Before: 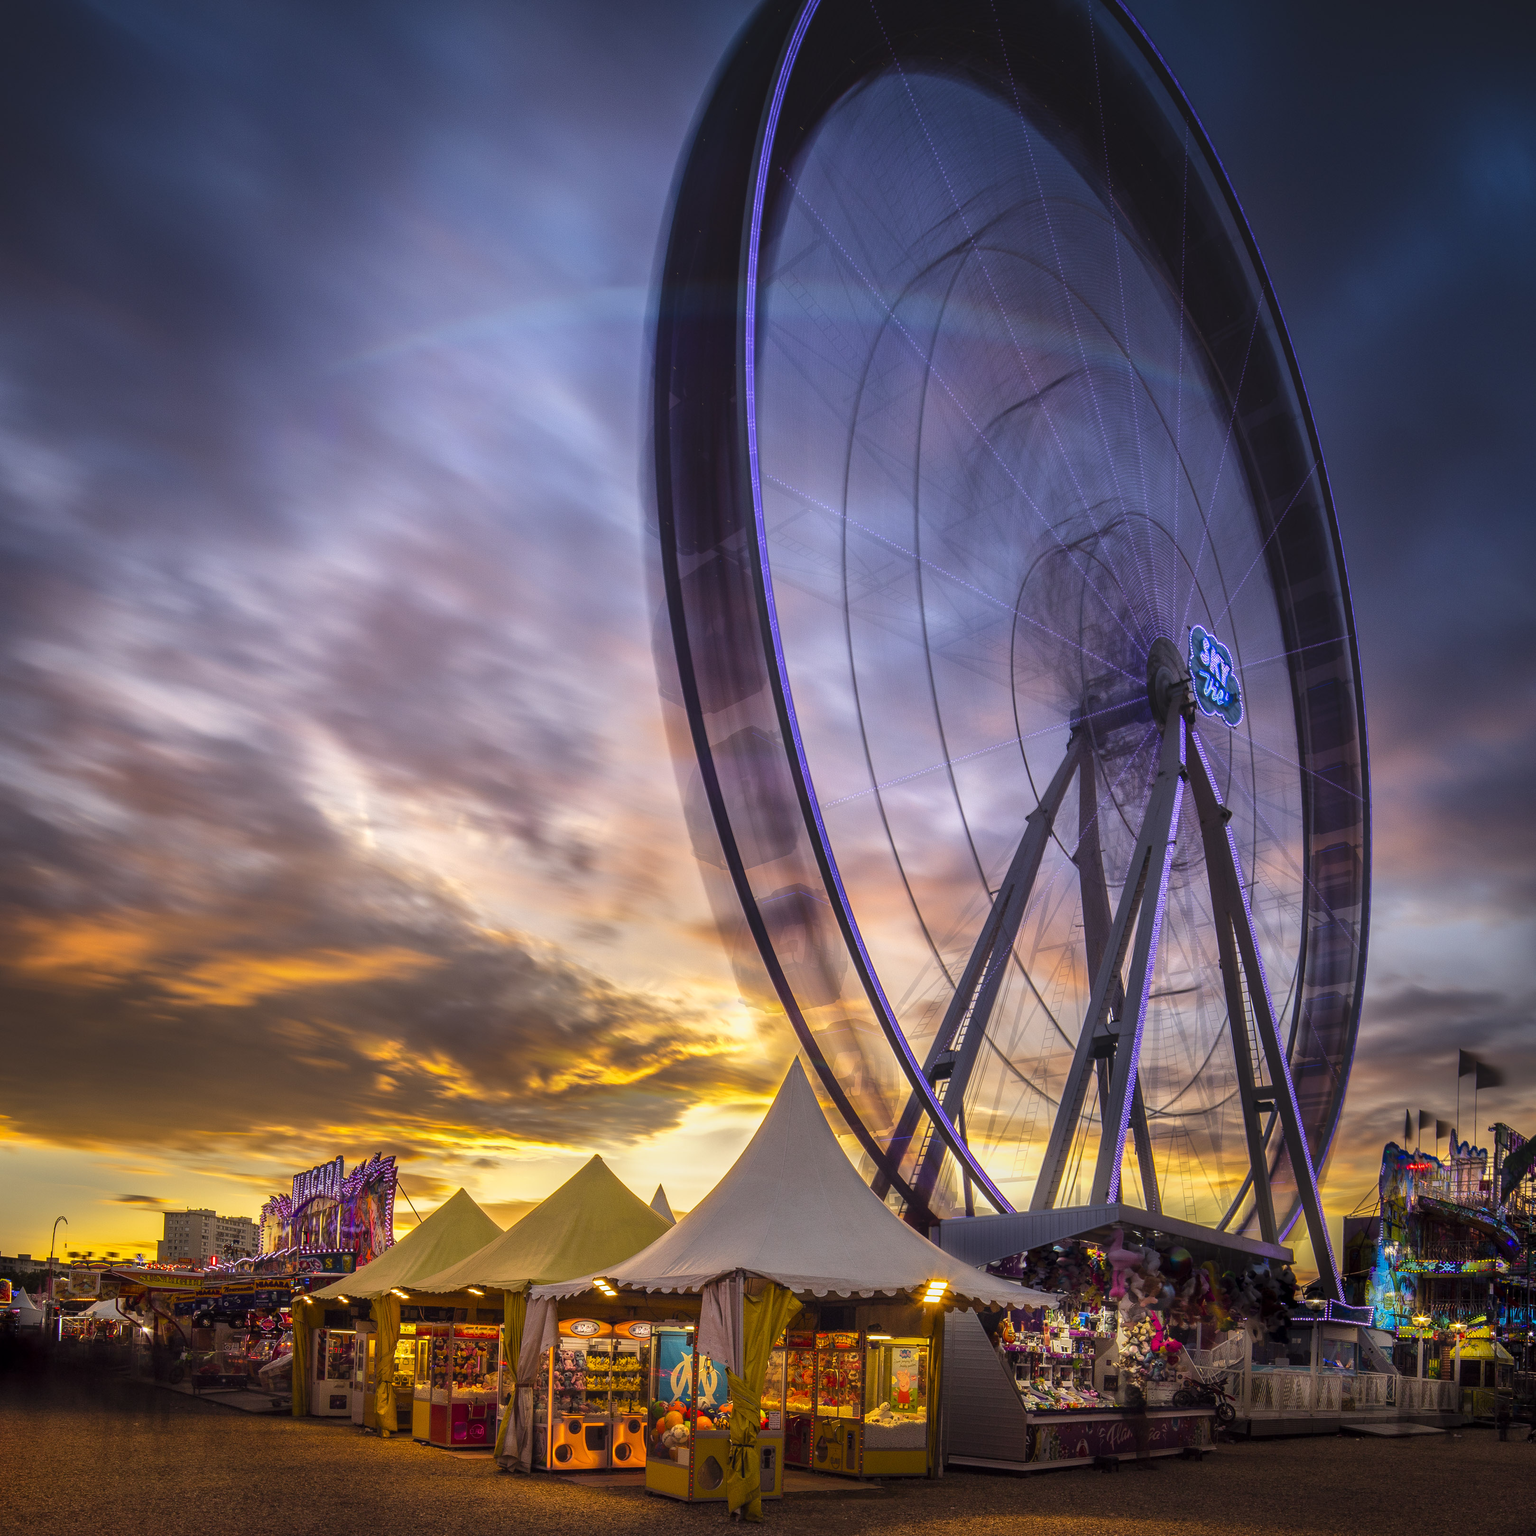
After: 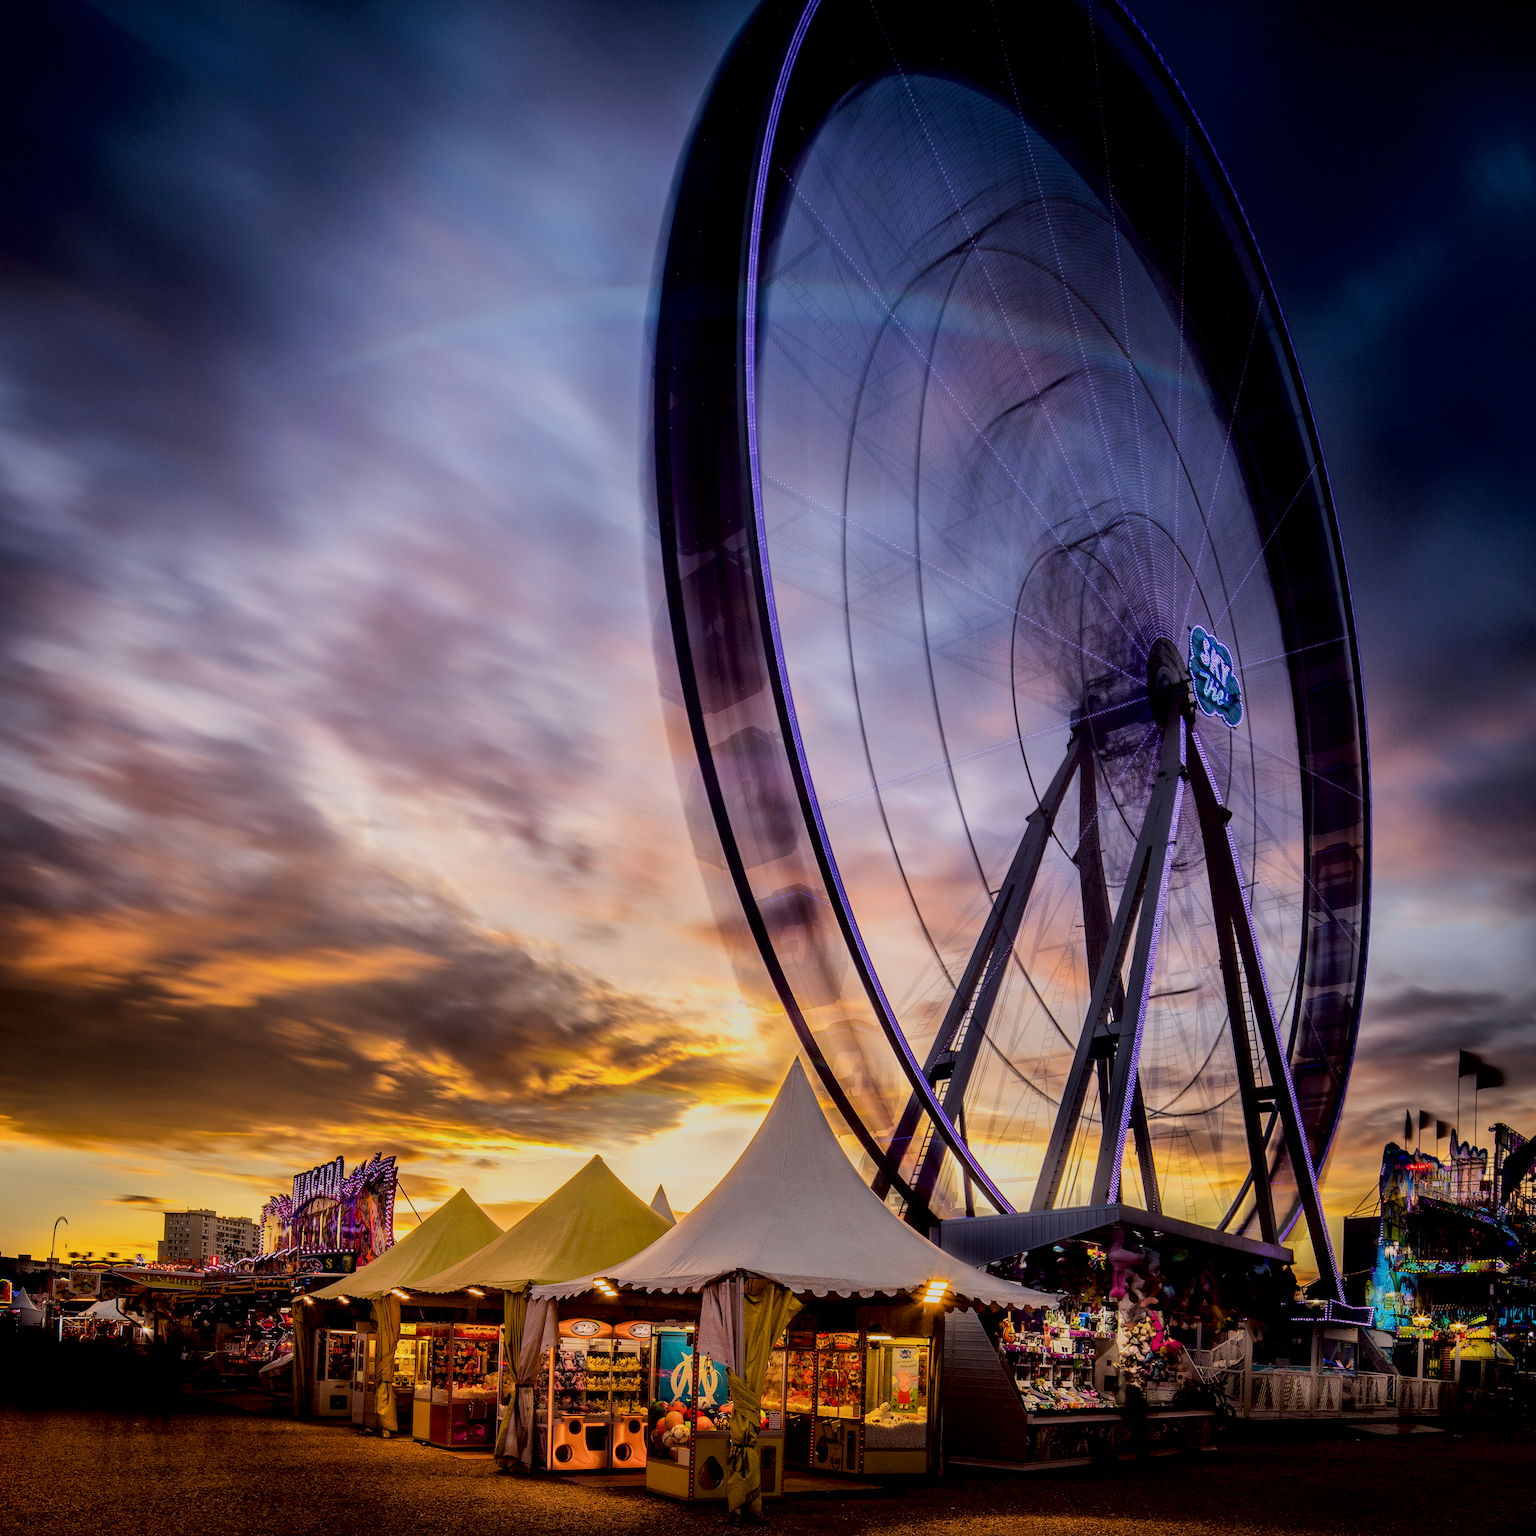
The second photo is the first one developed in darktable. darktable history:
exposure: black level correction 0.009, compensate exposure bias true, compensate highlight preservation false
tone curve: curves: ch0 [(0, 0) (0.118, 0.034) (0.182, 0.124) (0.265, 0.214) (0.504, 0.508) (0.783, 0.825) (1, 1)], color space Lab, independent channels, preserve colors none
filmic rgb: black relative exposure -7.11 EV, white relative exposure 5.37 EV, threshold 3.01 EV, hardness 3.02, enable highlight reconstruction true
